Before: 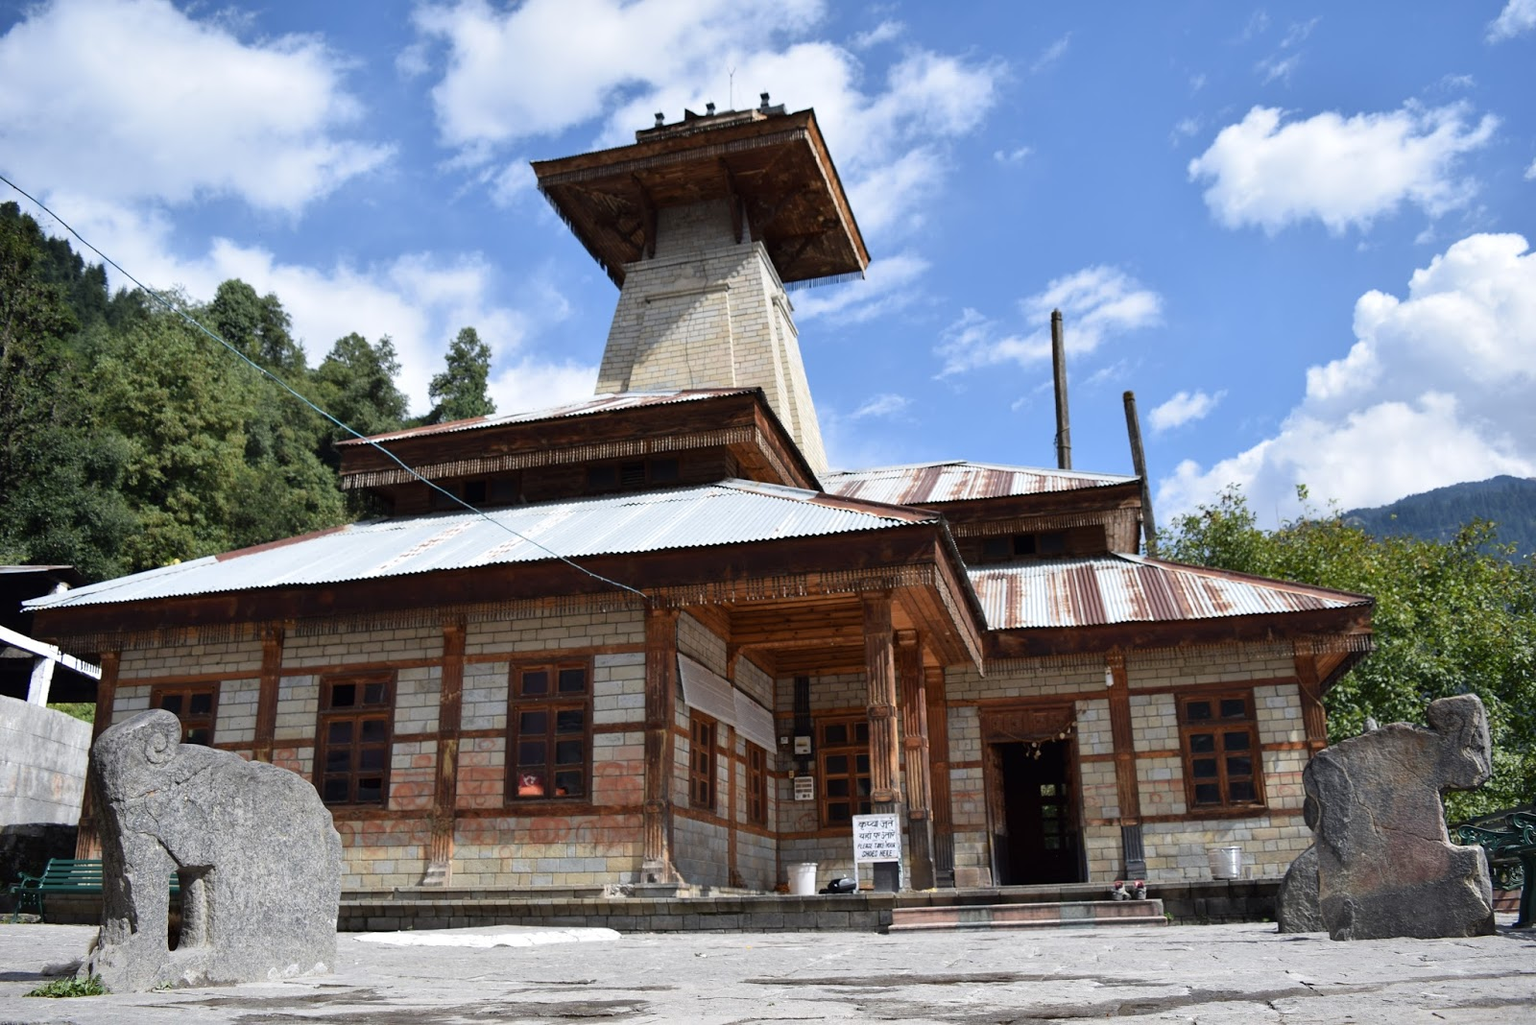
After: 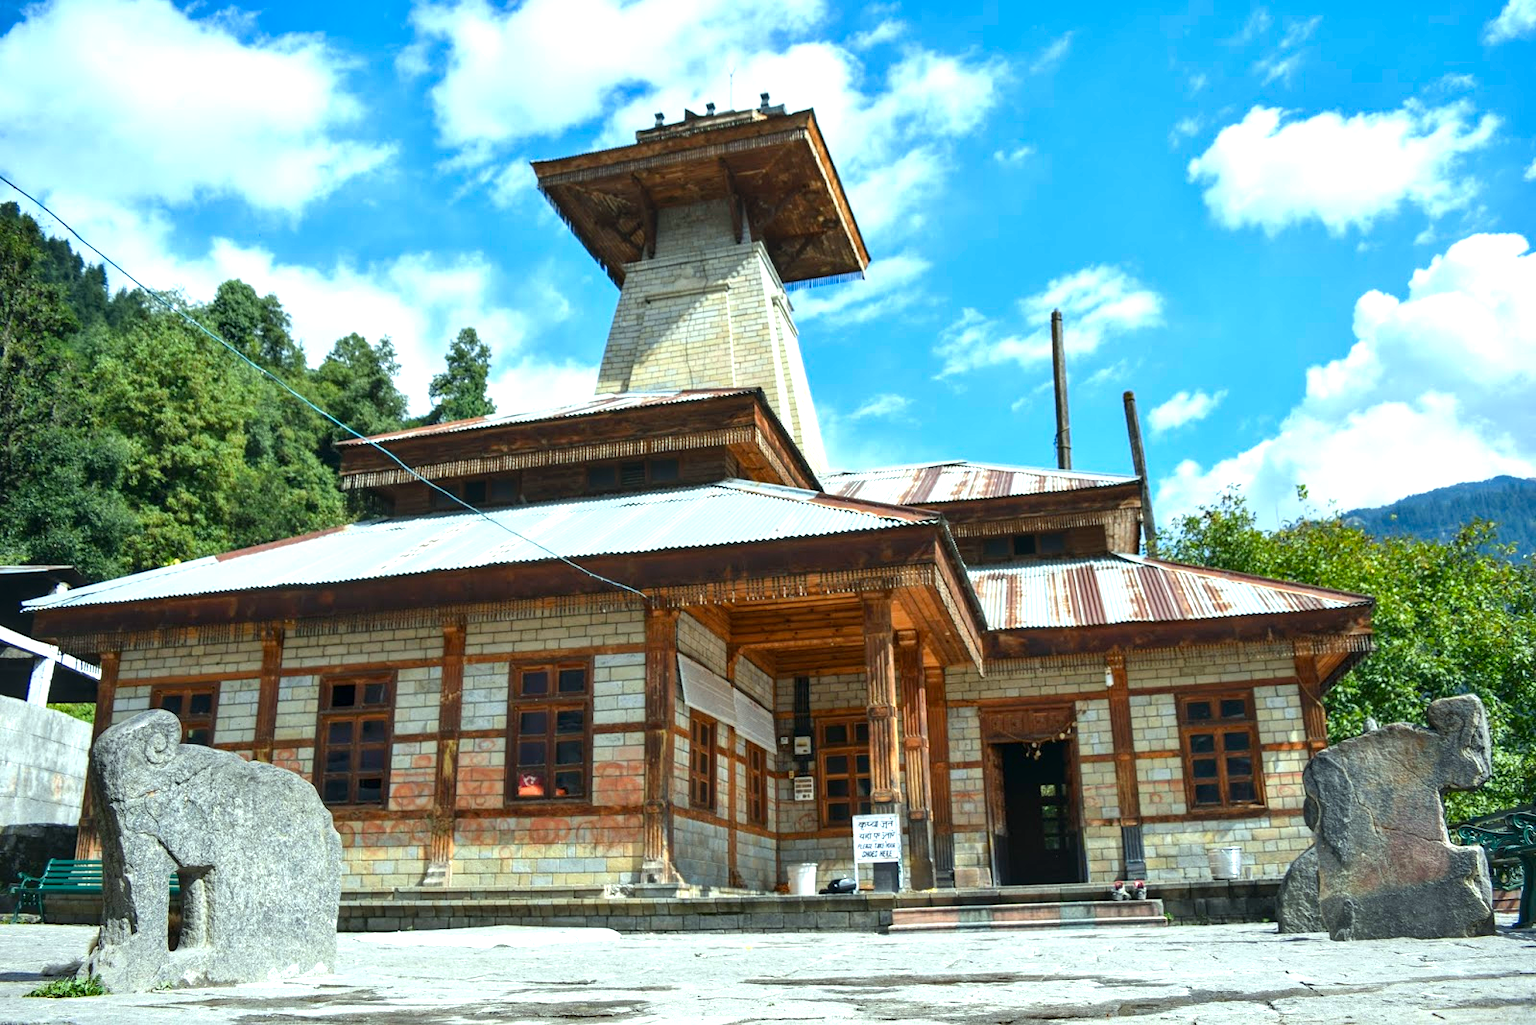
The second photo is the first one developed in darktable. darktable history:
color correction: highlights a* -7.33, highlights b* 1.26, shadows a* -3.55, saturation 1.4
local contrast: on, module defaults
exposure: black level correction 0, exposure 0.7 EV, compensate exposure bias true, compensate highlight preservation false
